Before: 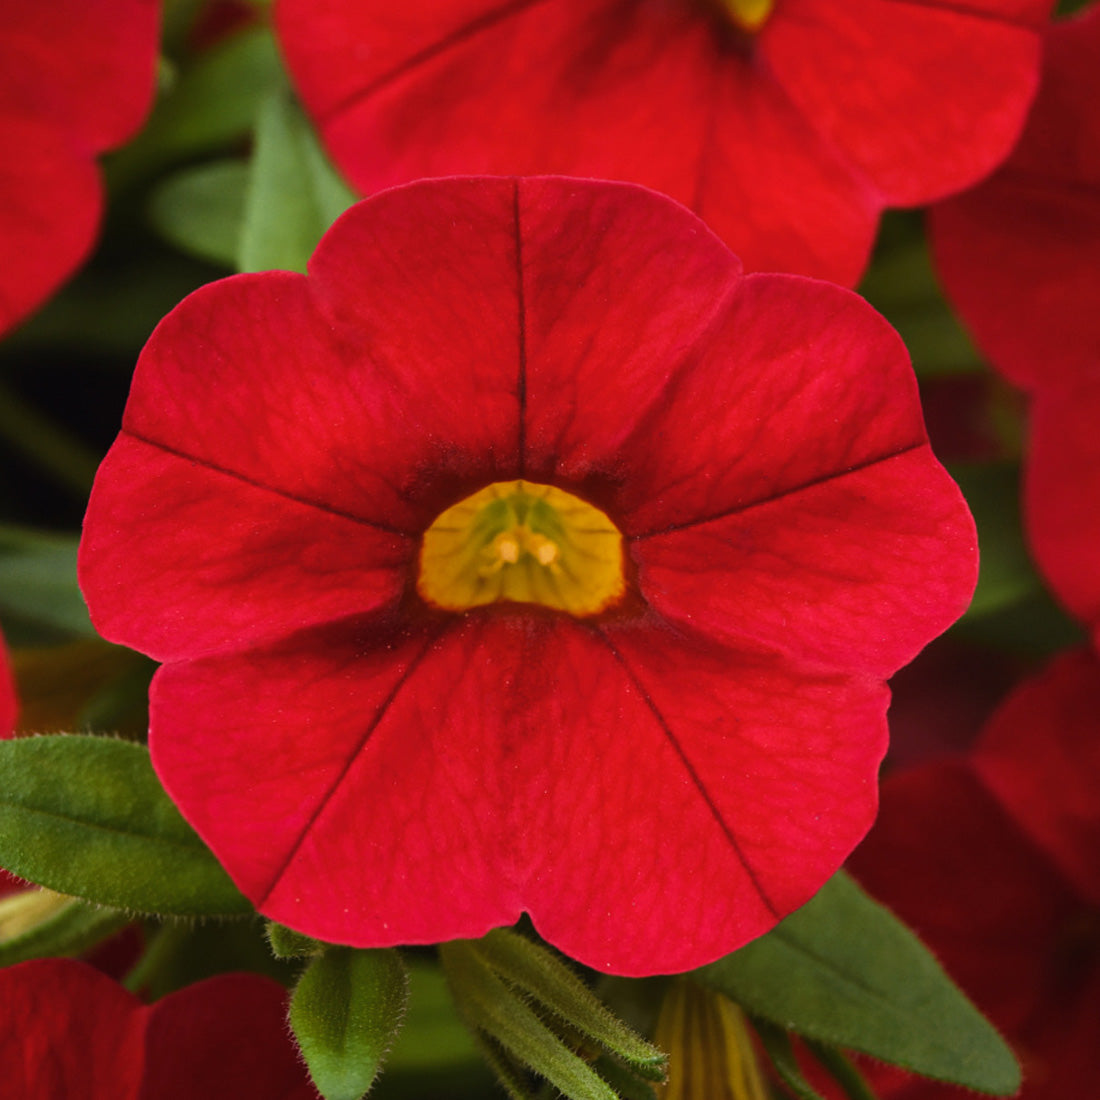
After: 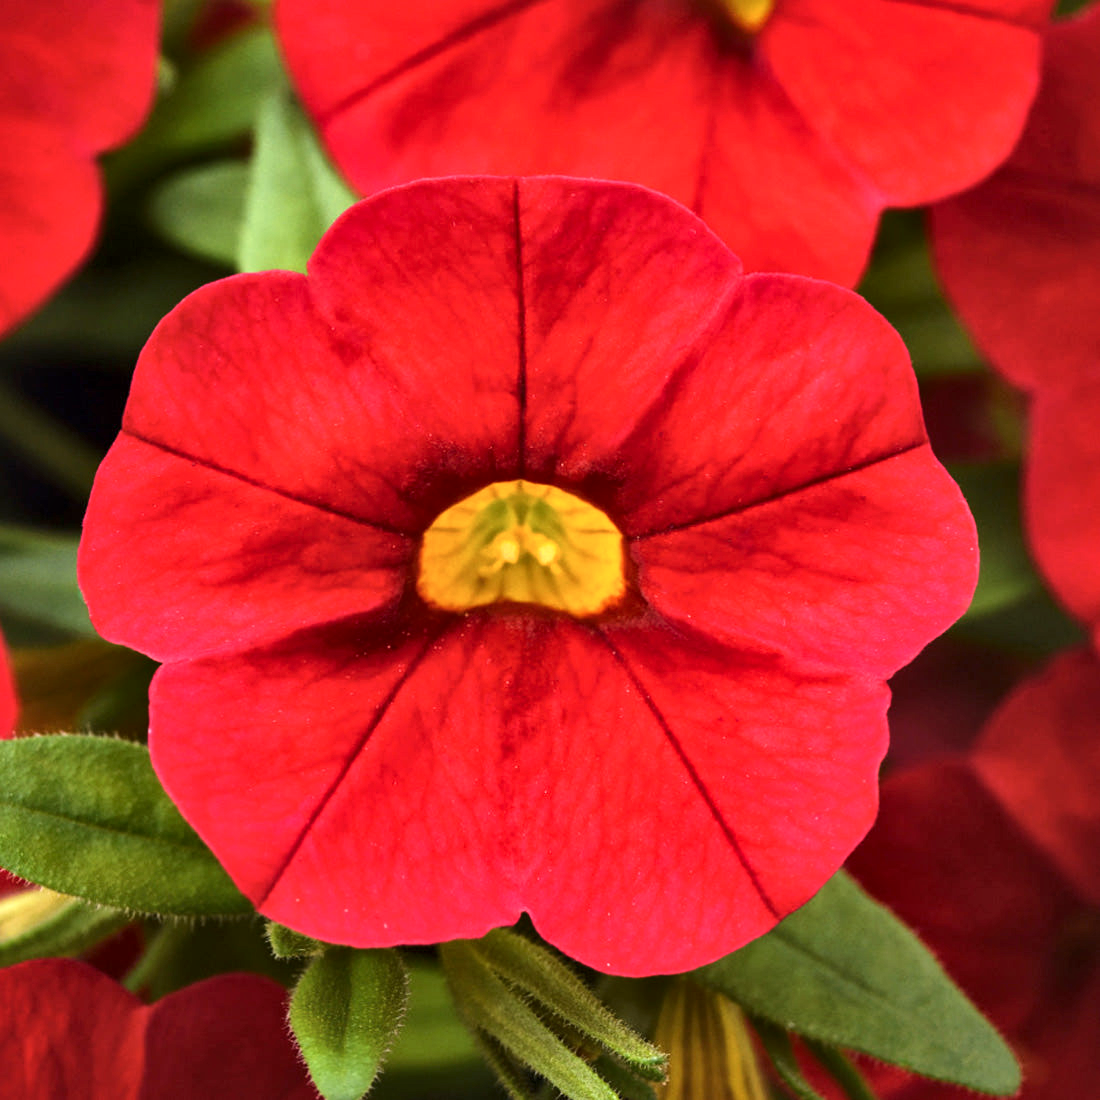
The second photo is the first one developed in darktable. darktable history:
local contrast: mode bilateral grid, contrast 25, coarseness 60, detail 151%, midtone range 0.2
exposure: black level correction 0, exposure 0.868 EV, compensate highlight preservation false
